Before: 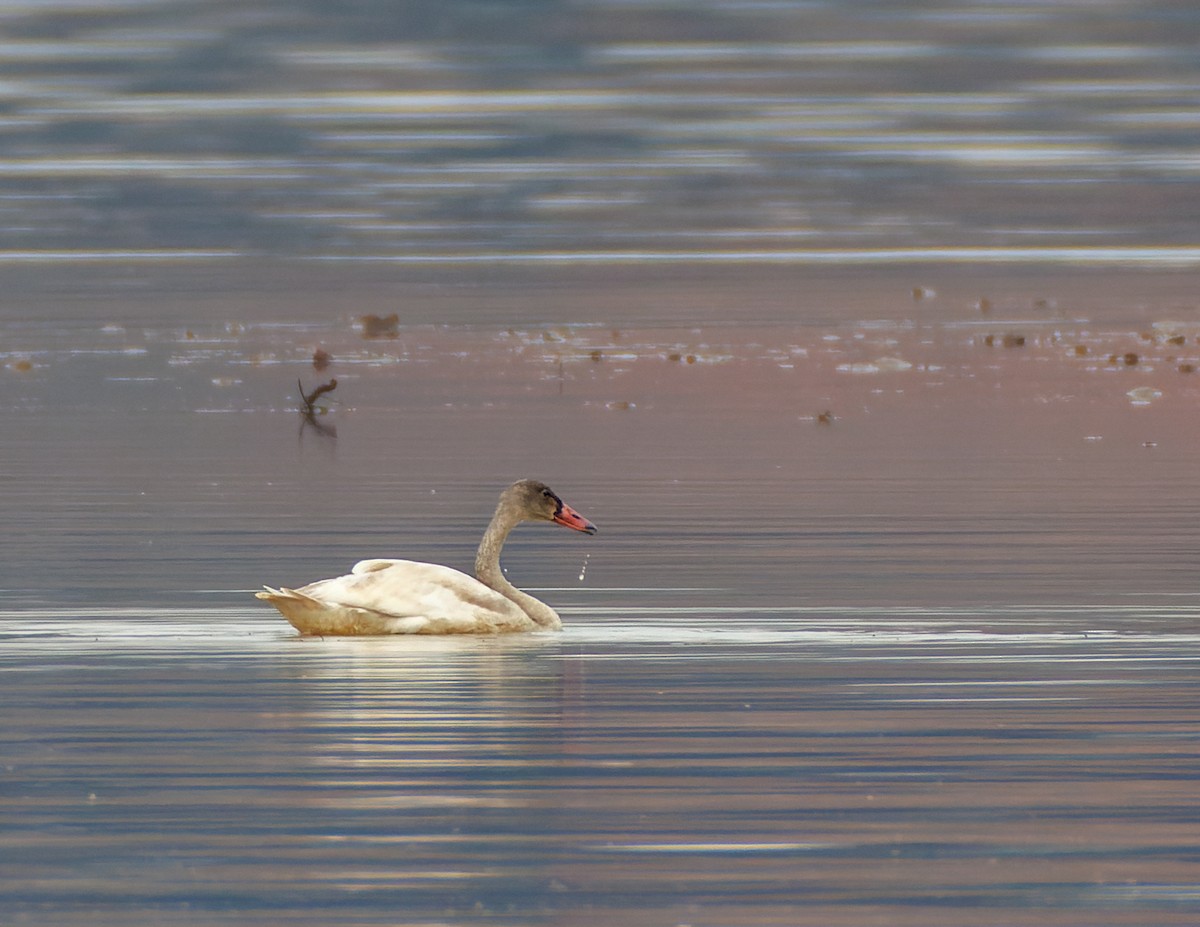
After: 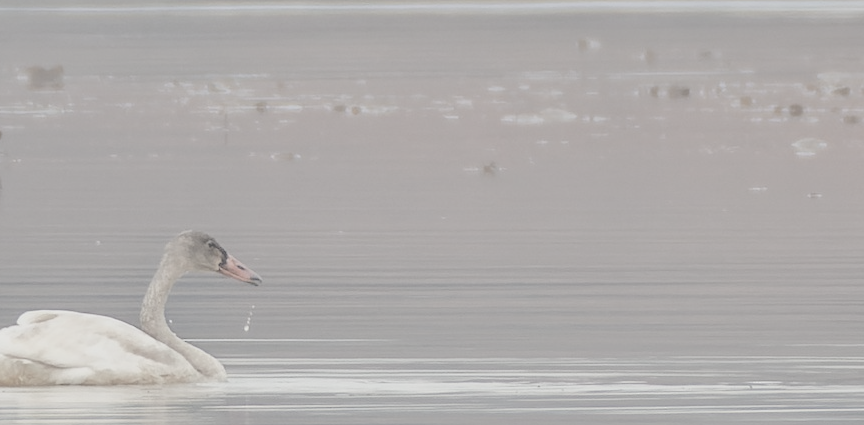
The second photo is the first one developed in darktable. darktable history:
contrast brightness saturation: contrast -0.32, brightness 0.75, saturation -0.78
shadows and highlights: shadows 22.7, highlights -48.71, soften with gaussian
crop and rotate: left 27.938%, top 27.046%, bottom 27.046%
